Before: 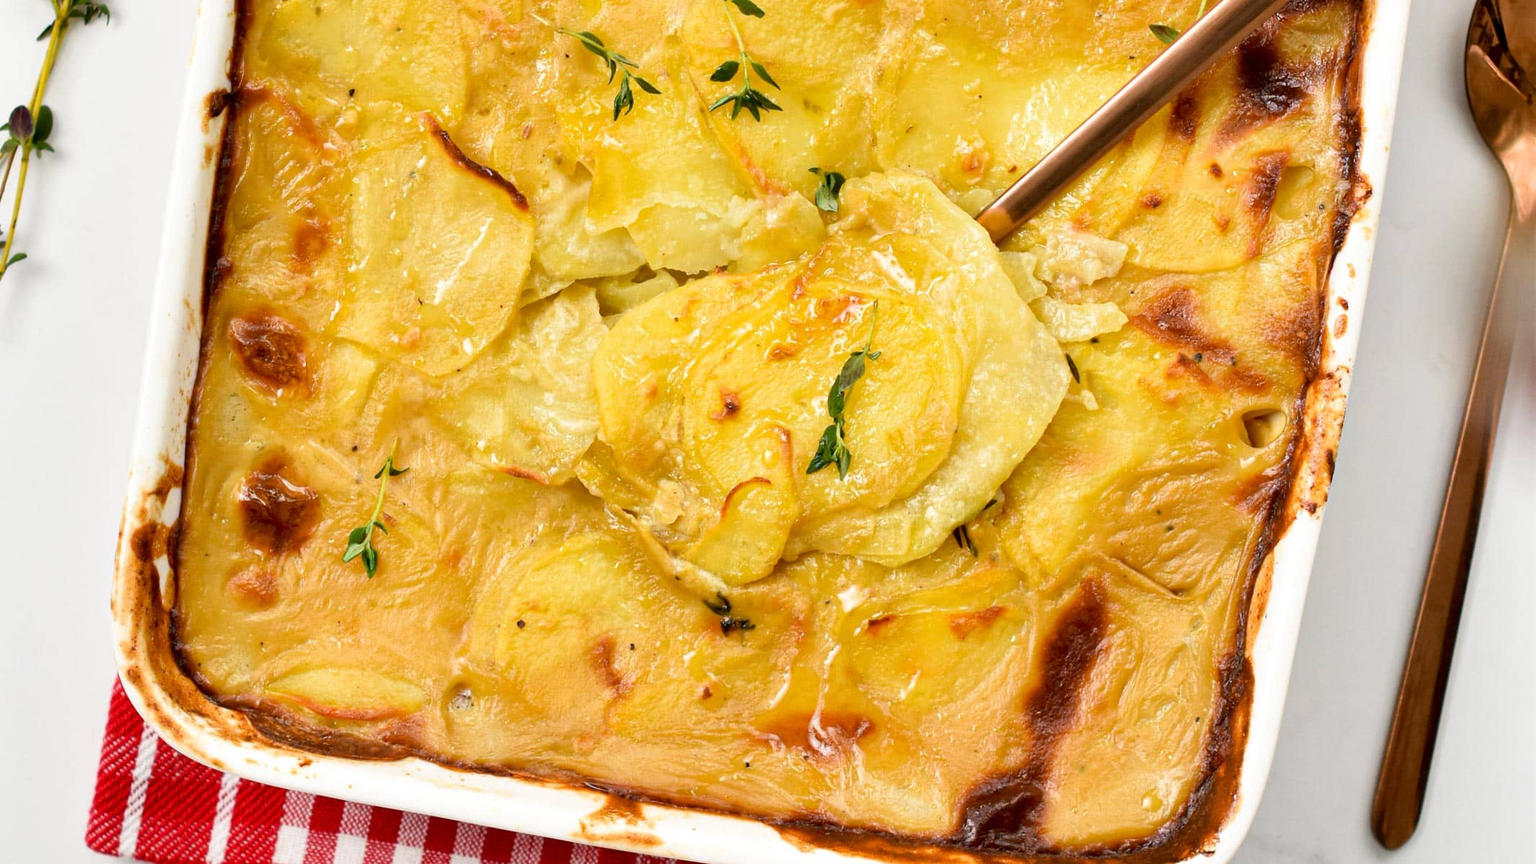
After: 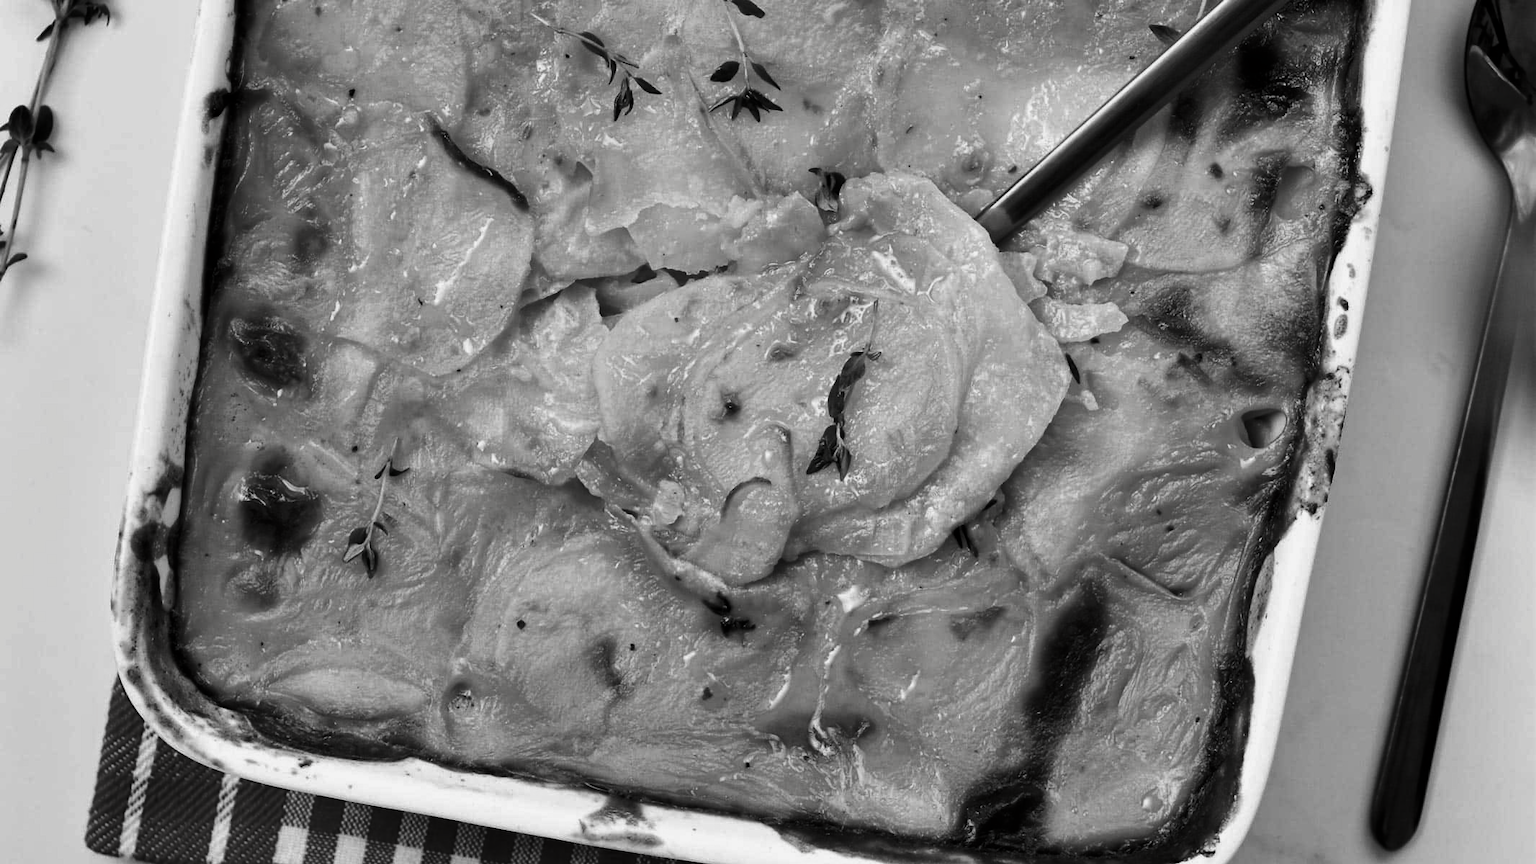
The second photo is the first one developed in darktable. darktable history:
contrast brightness saturation: contrast -0.039, brightness -0.6, saturation -0.992
